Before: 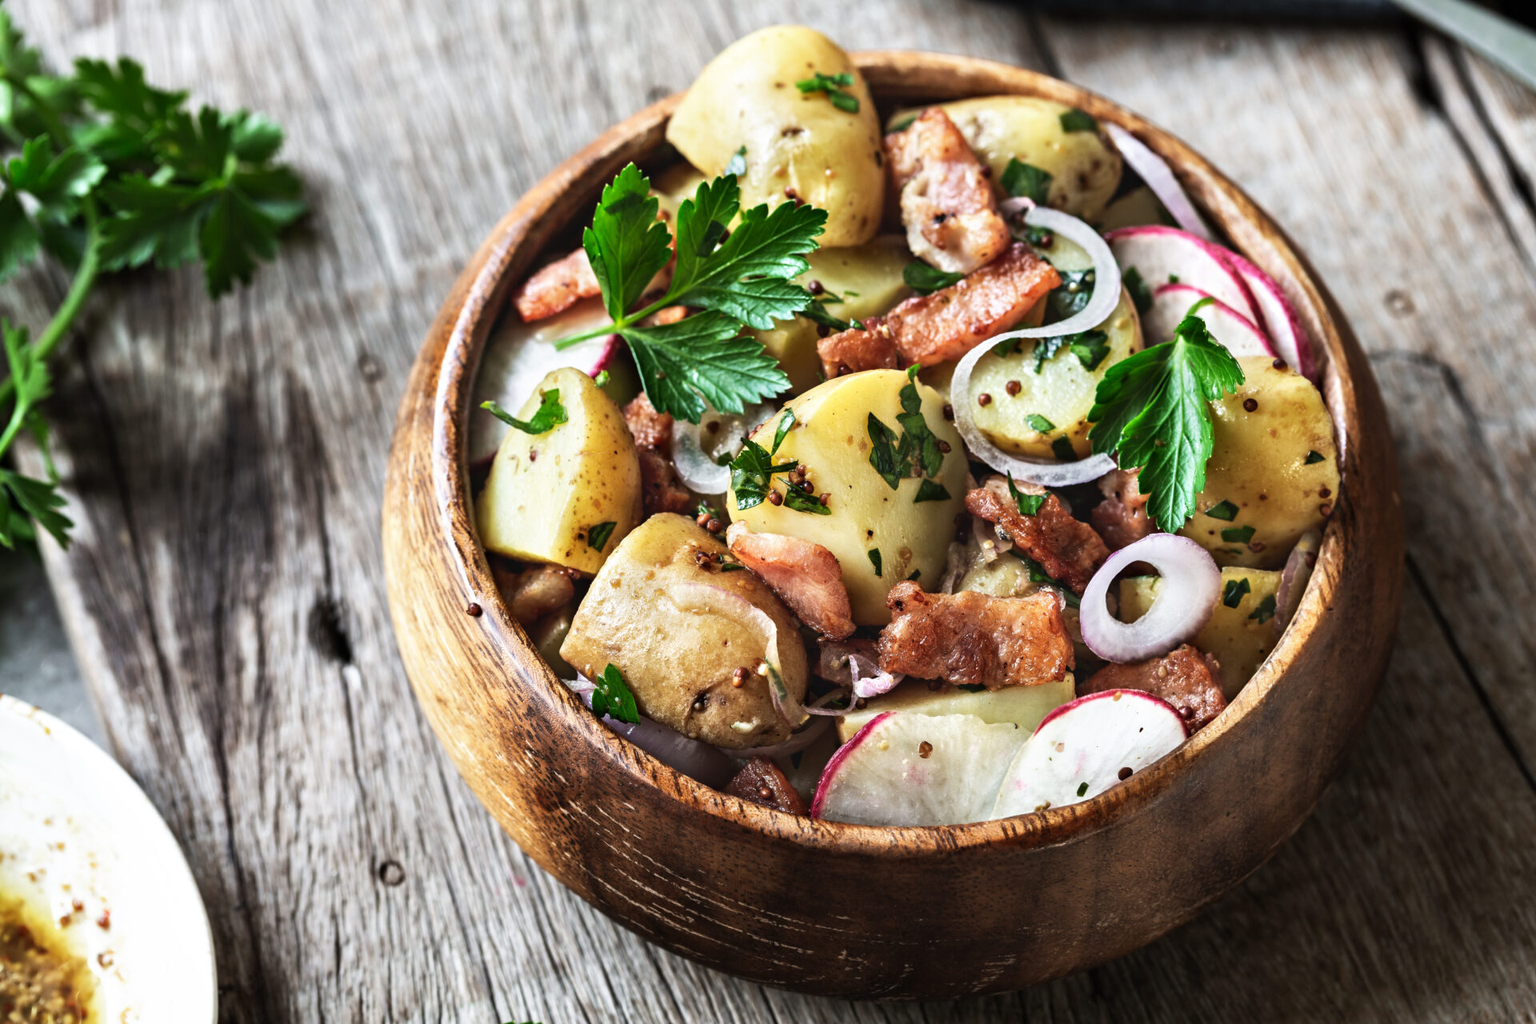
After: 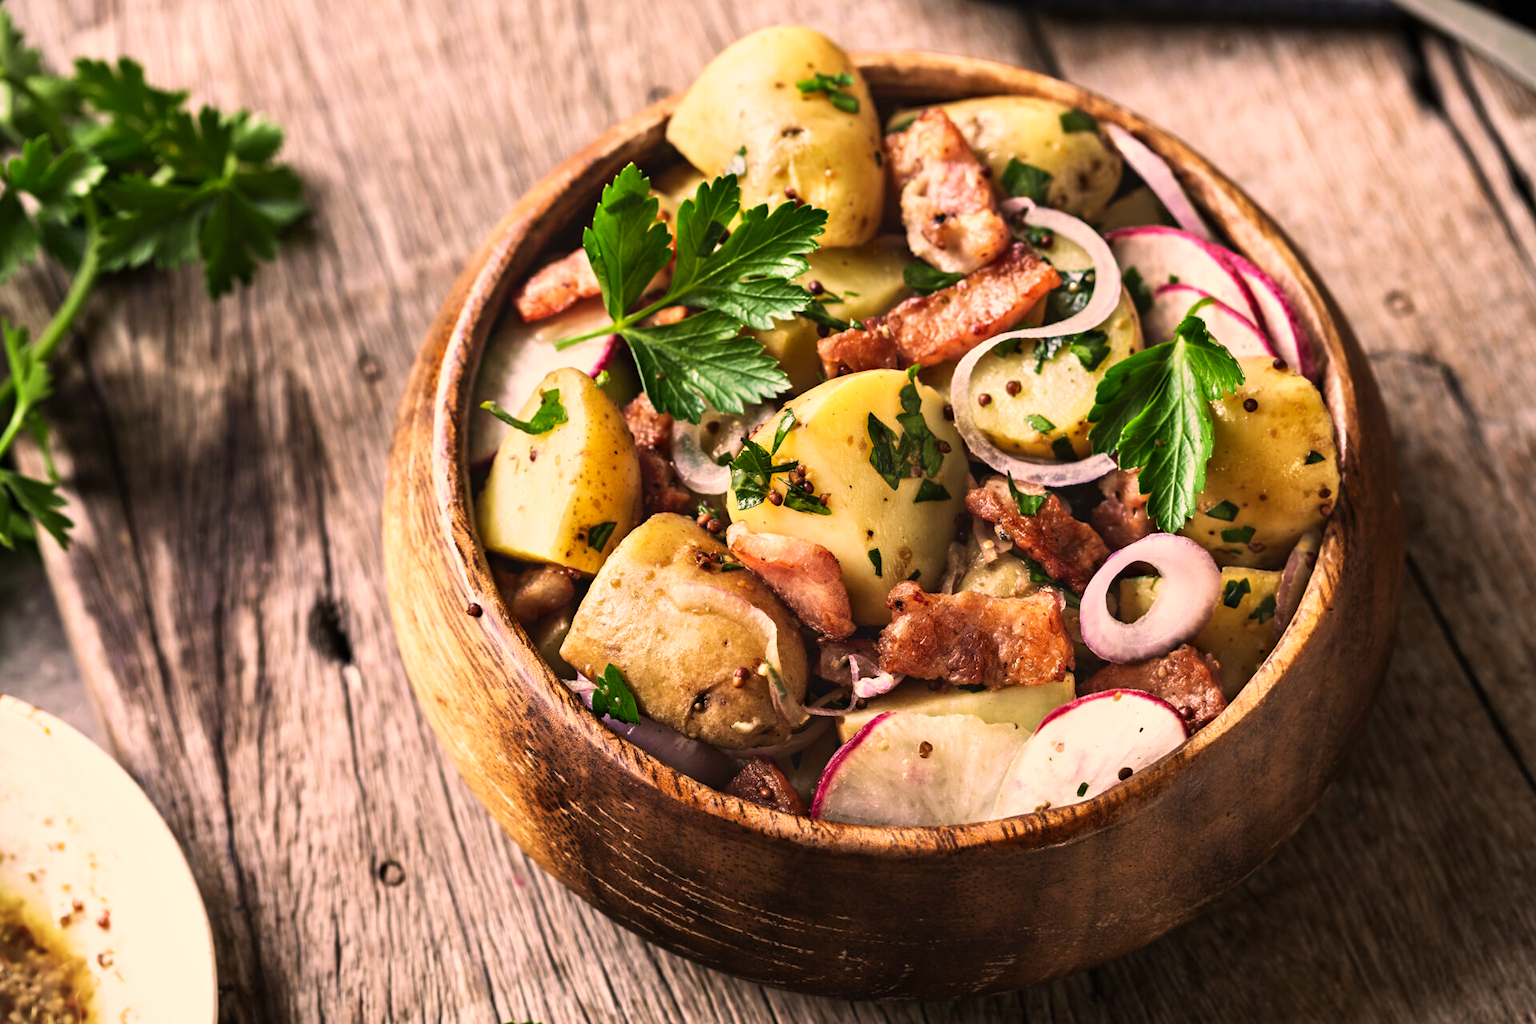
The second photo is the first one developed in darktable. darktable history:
color correction: highlights a* 17.72, highlights b* 18.81
vignetting: fall-off start 100.3%, center (-0.031, -0.041)
velvia: on, module defaults
